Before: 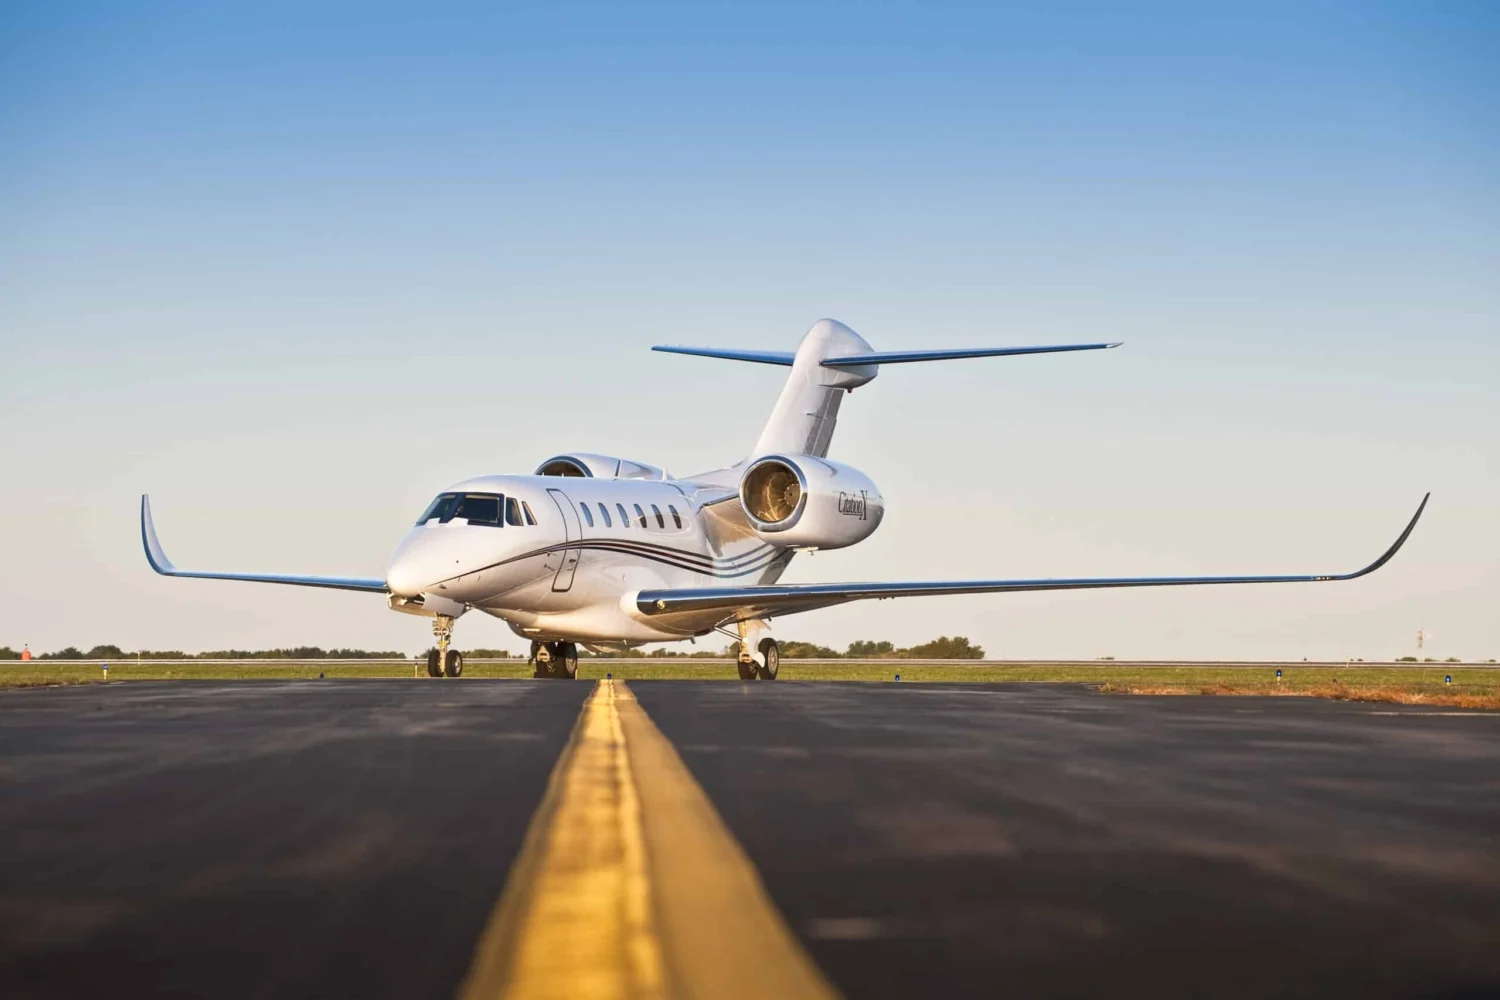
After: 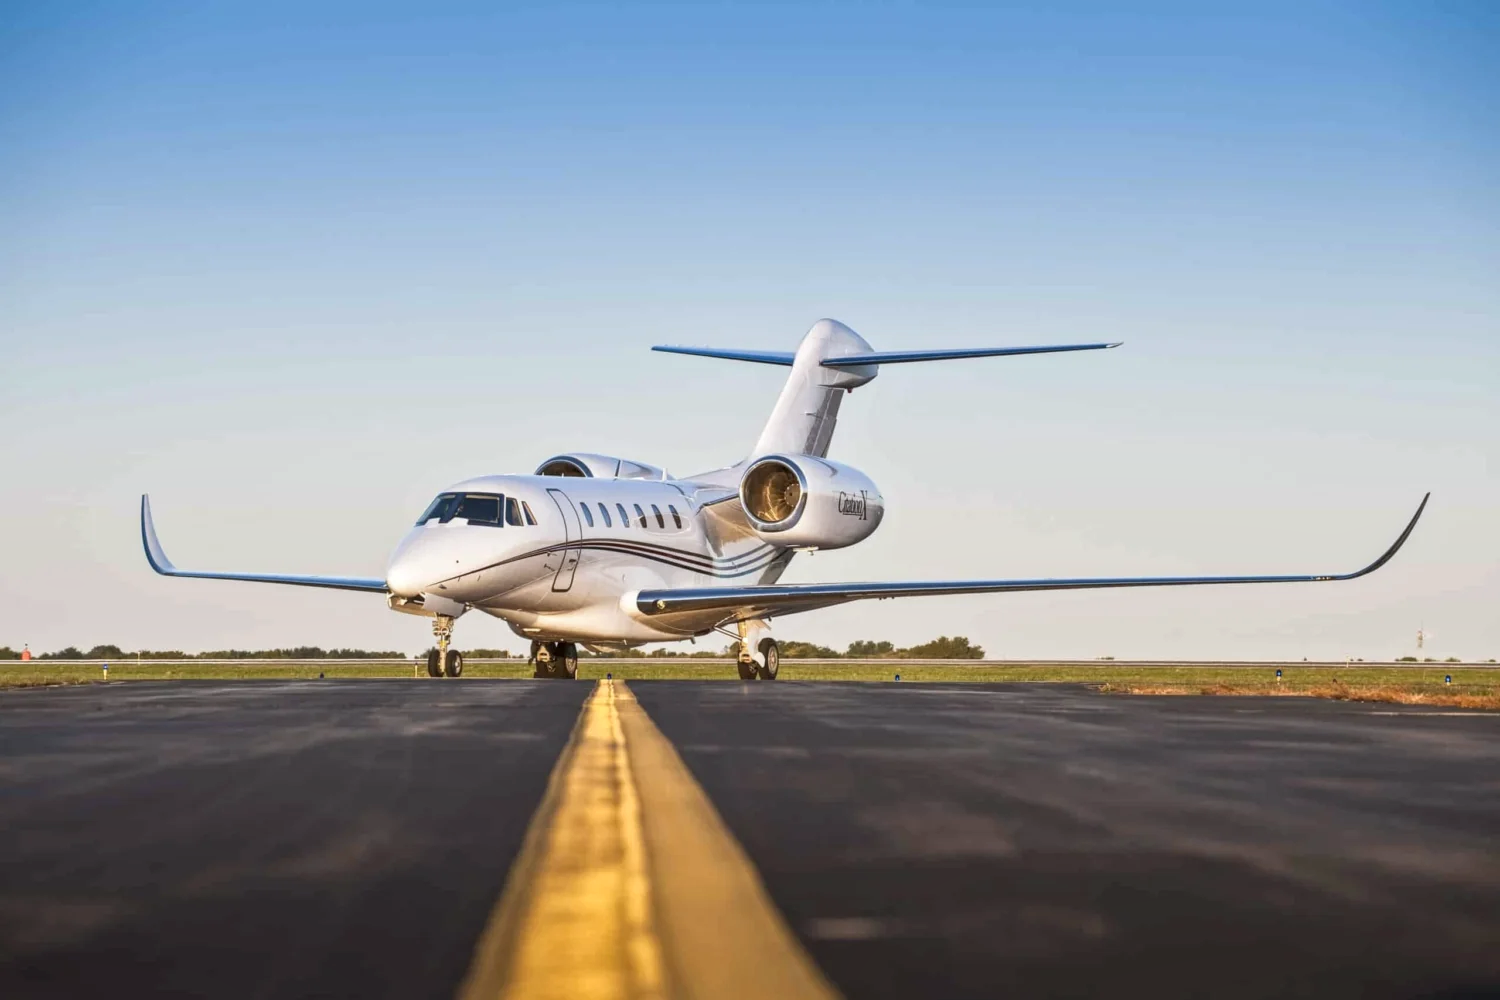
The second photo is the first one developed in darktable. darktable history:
white balance: red 0.988, blue 1.017
local contrast: on, module defaults
